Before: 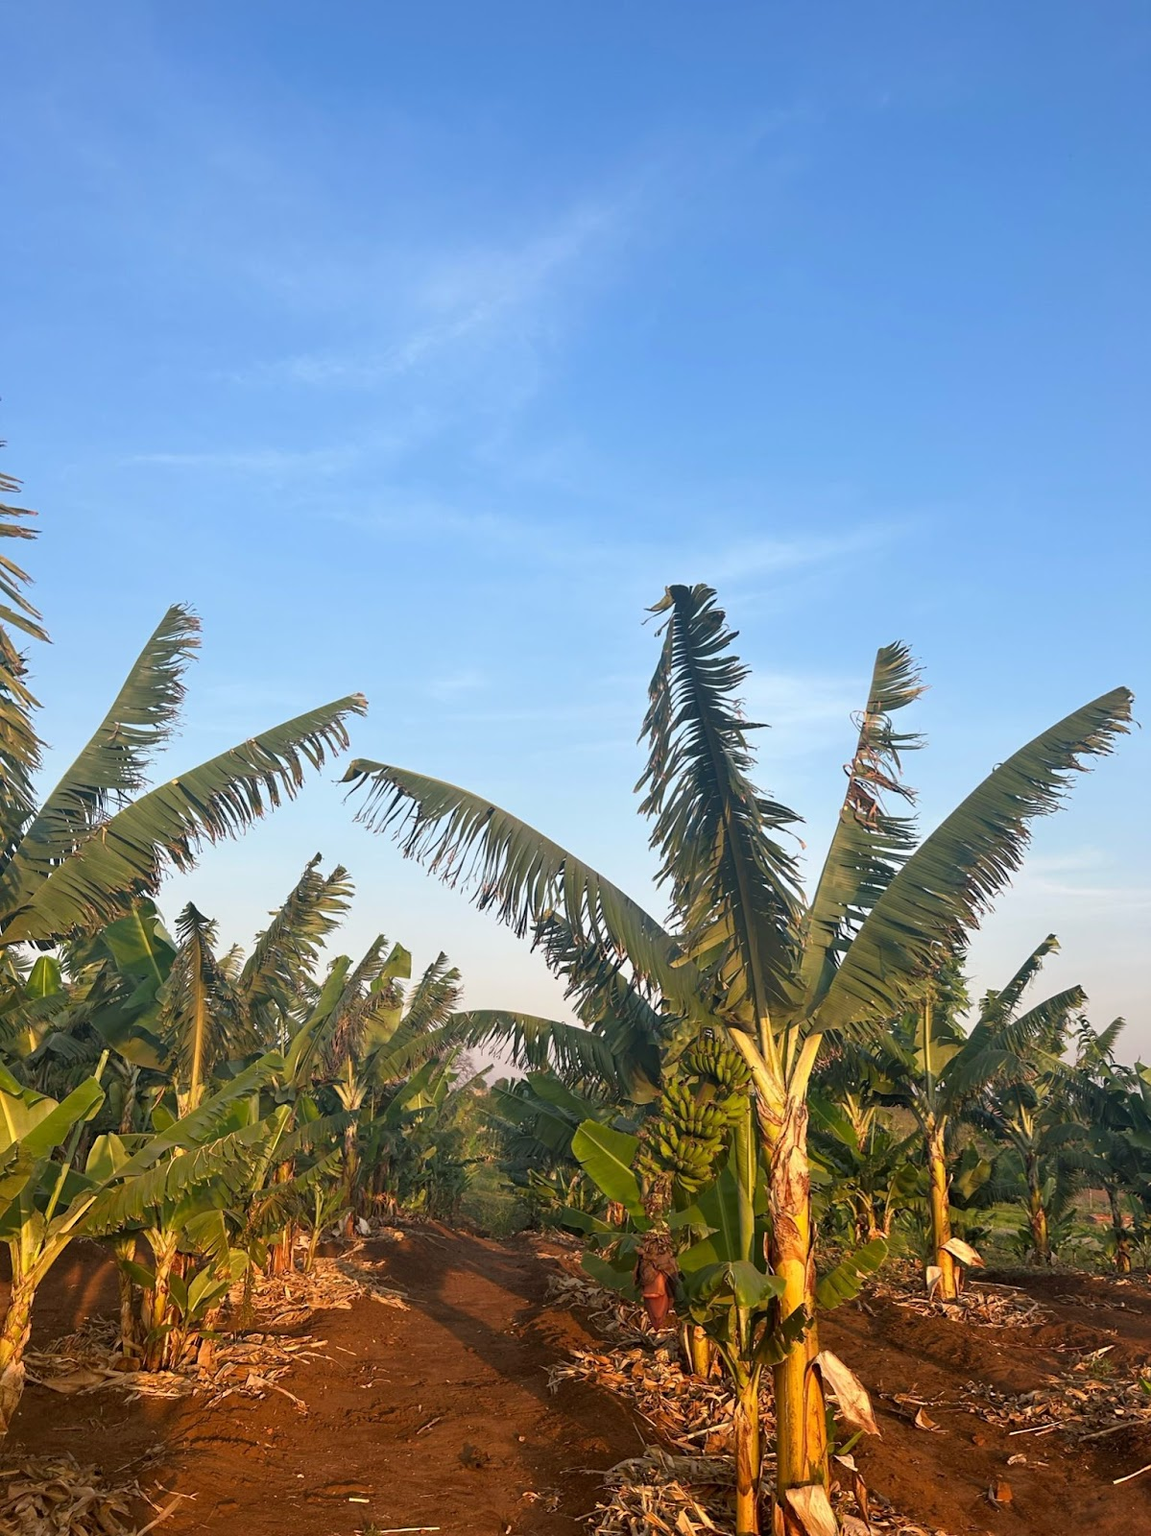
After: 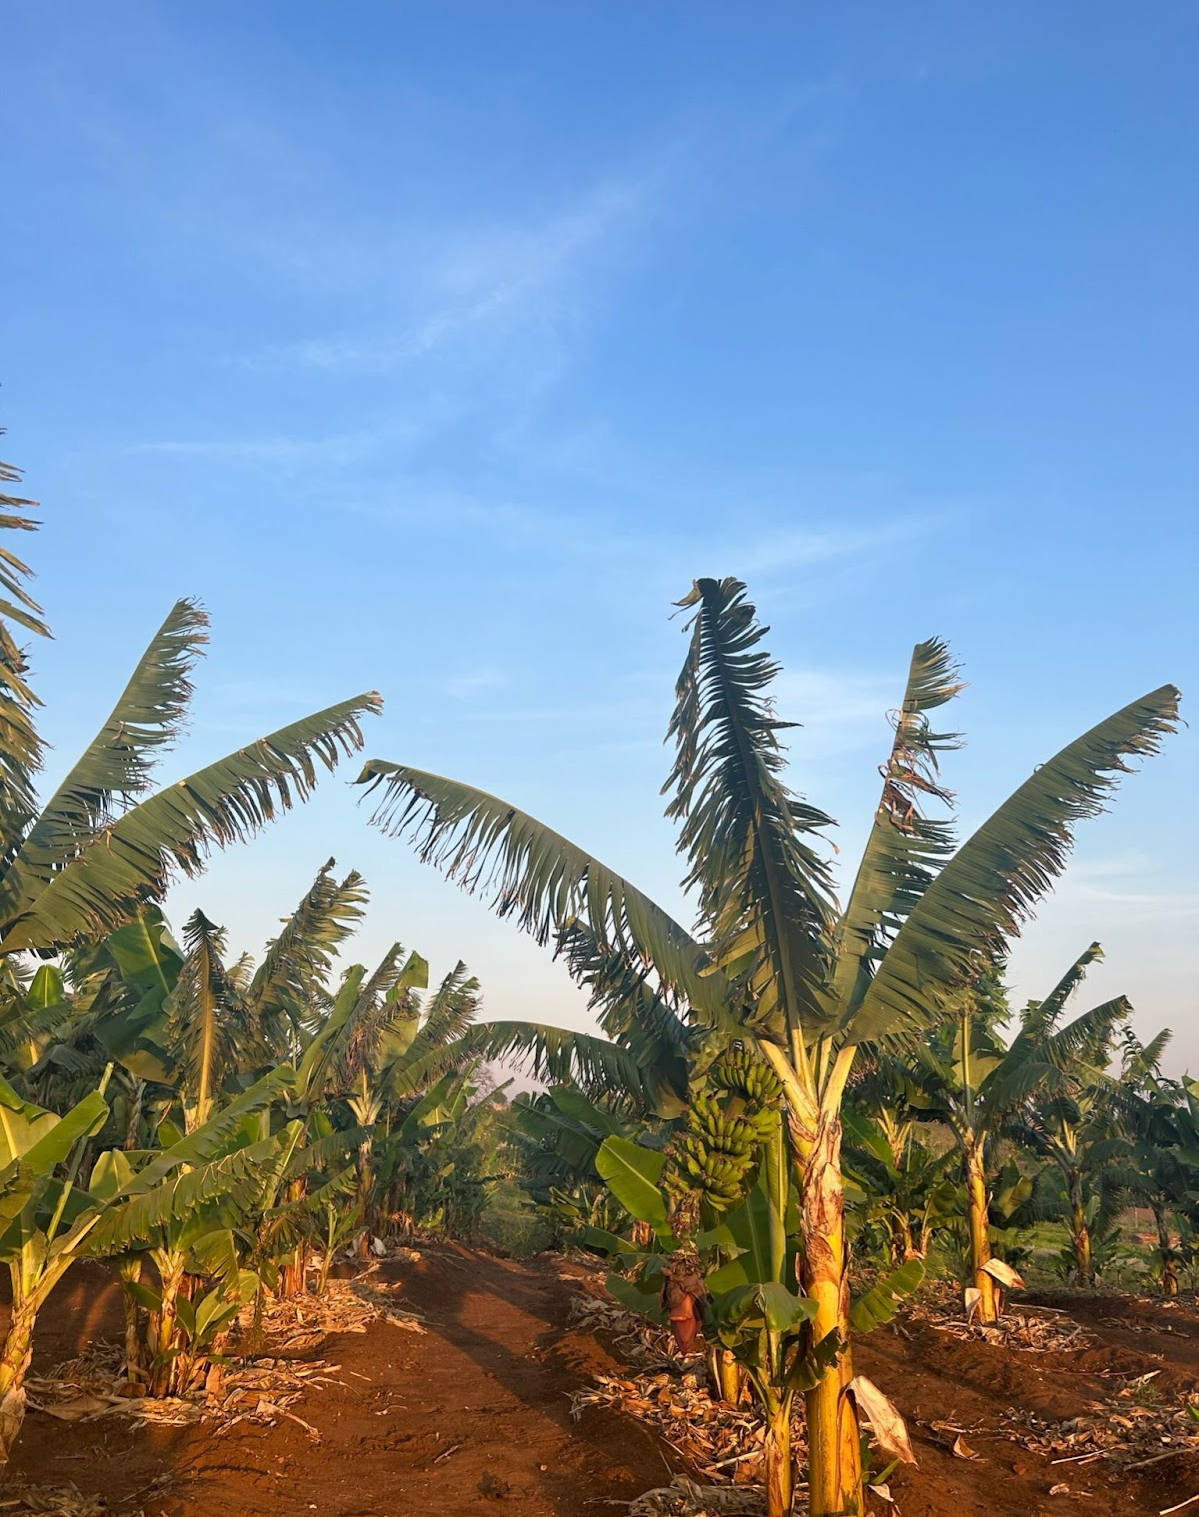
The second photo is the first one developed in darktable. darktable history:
crop and rotate: top 1.971%, bottom 3.203%
